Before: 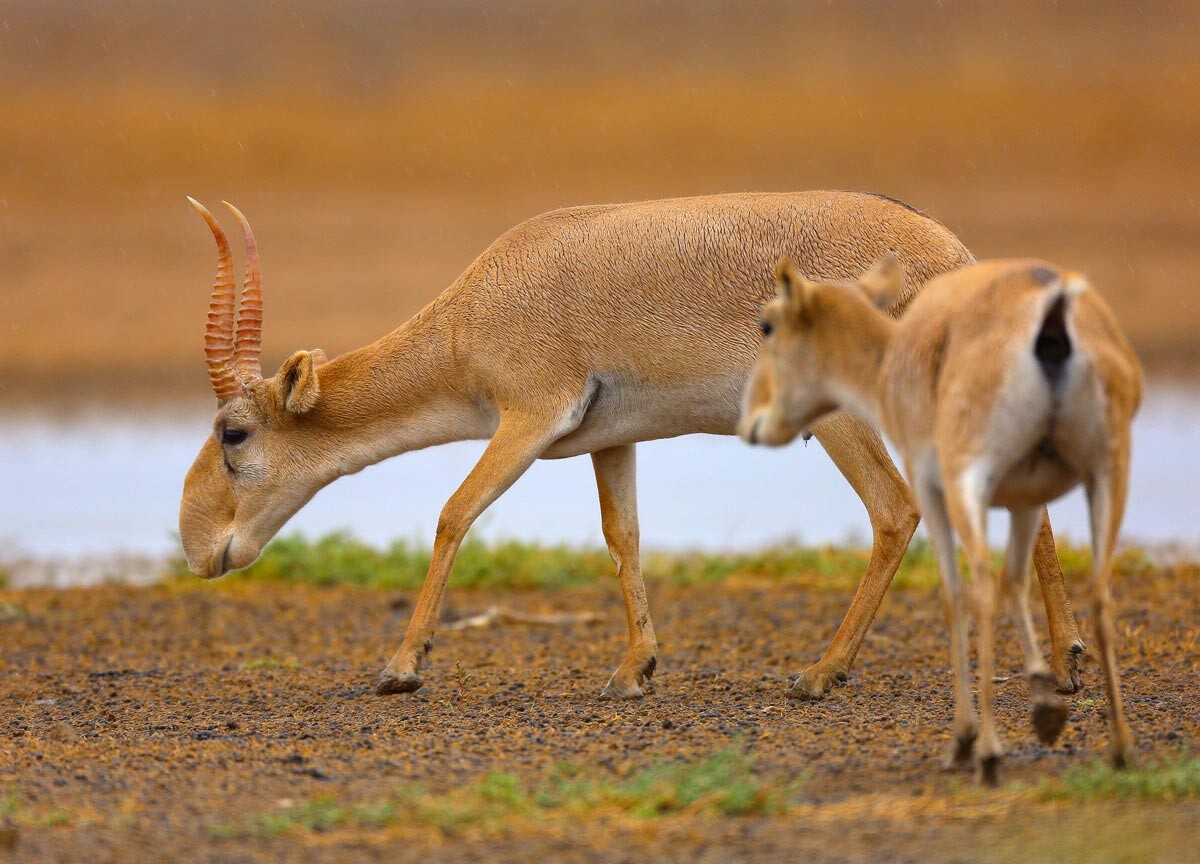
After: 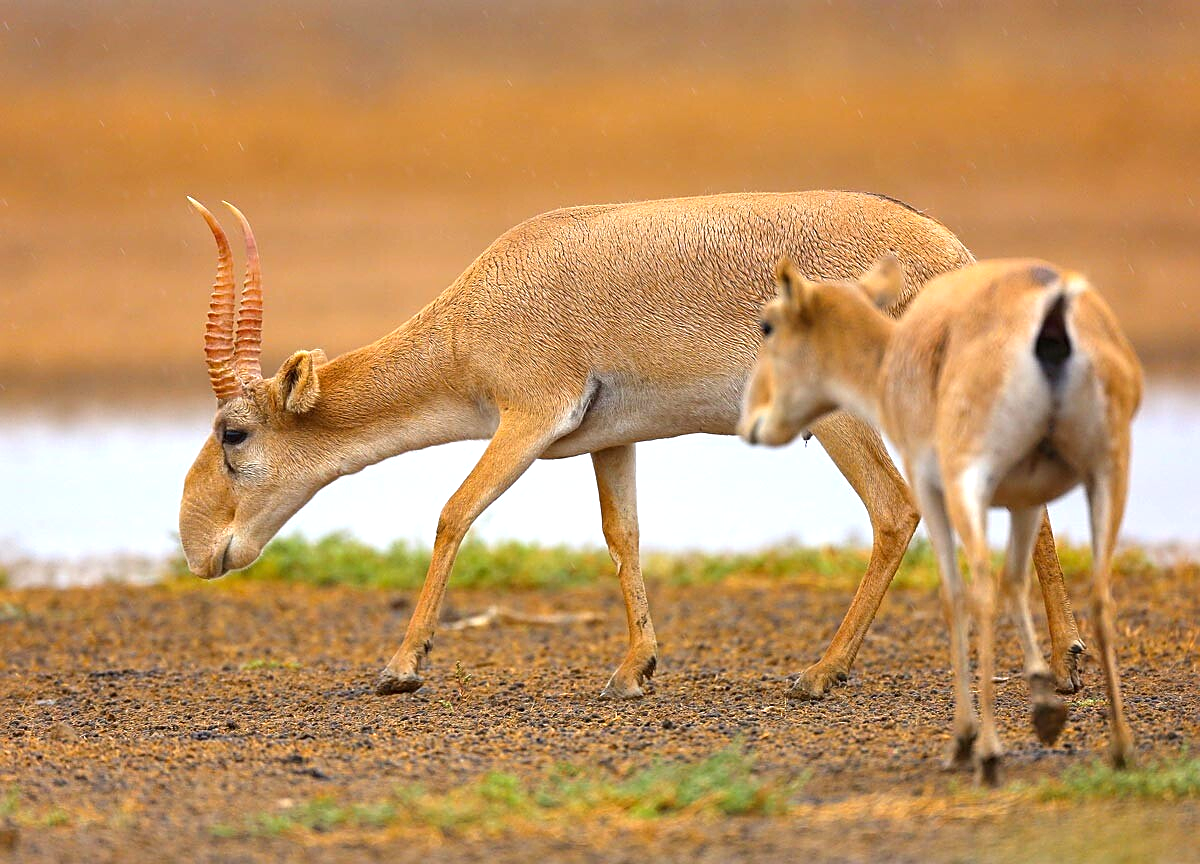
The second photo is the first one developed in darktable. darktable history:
sharpen: on, module defaults
exposure: exposure 0.561 EV, compensate exposure bias true, compensate highlight preservation false
